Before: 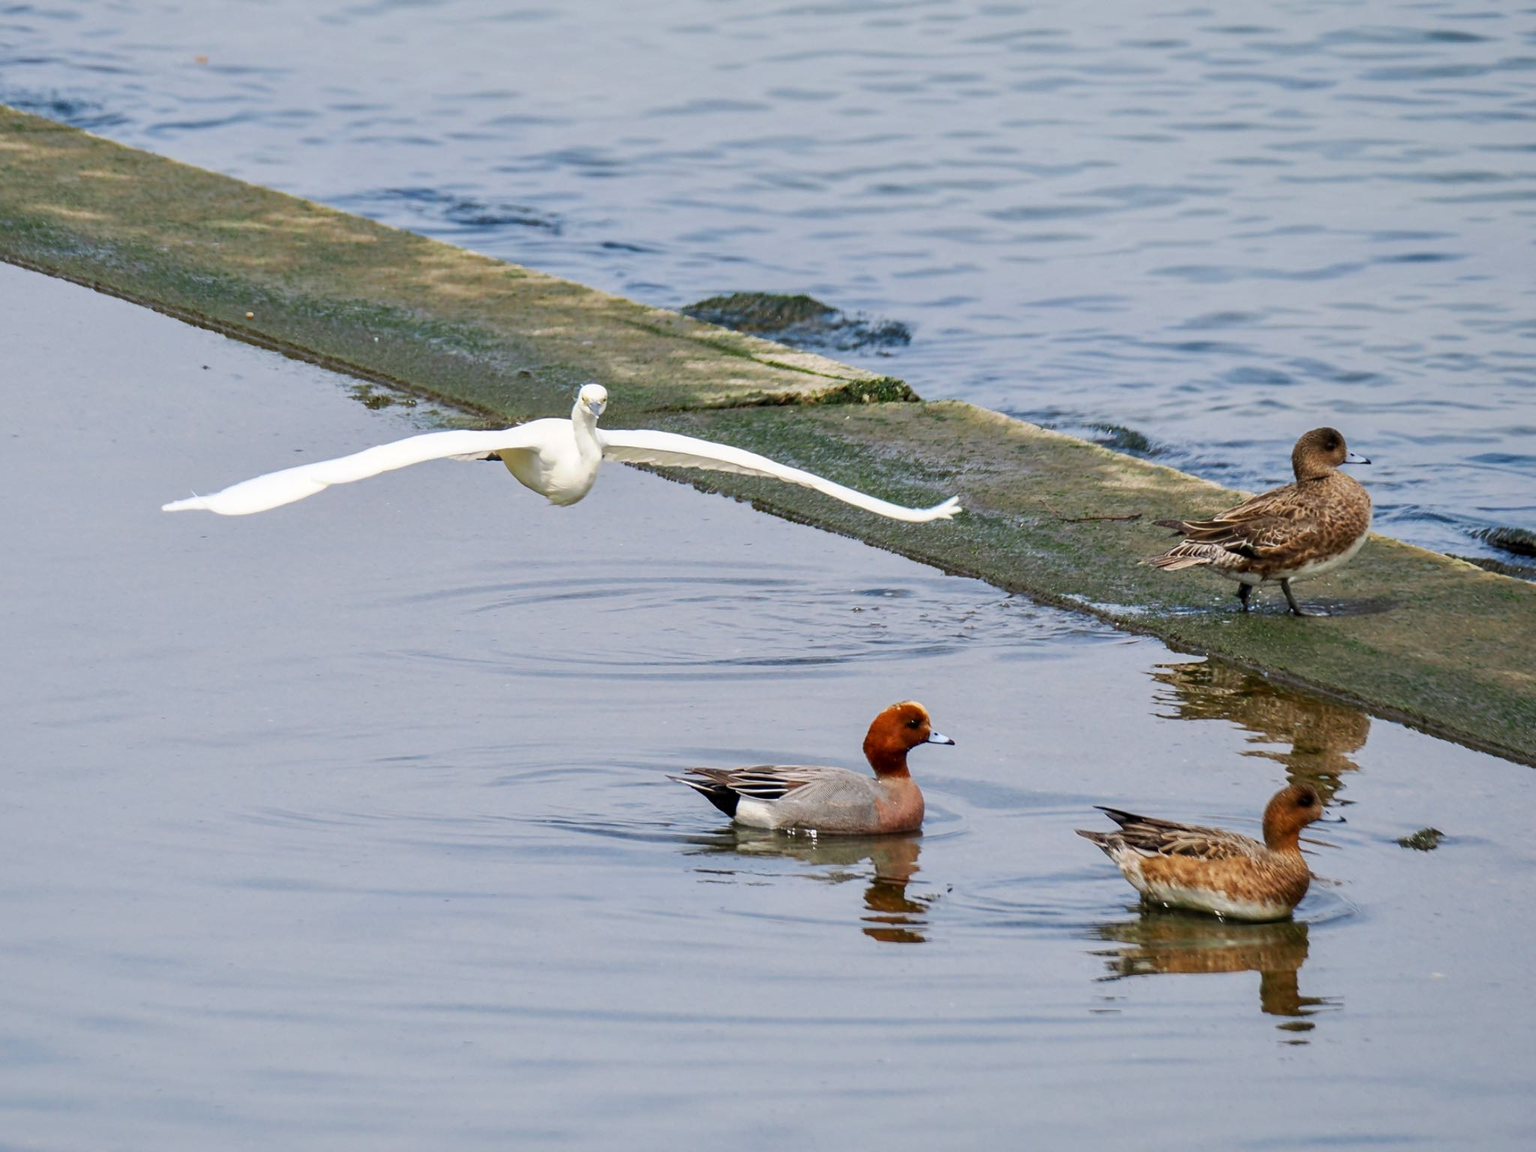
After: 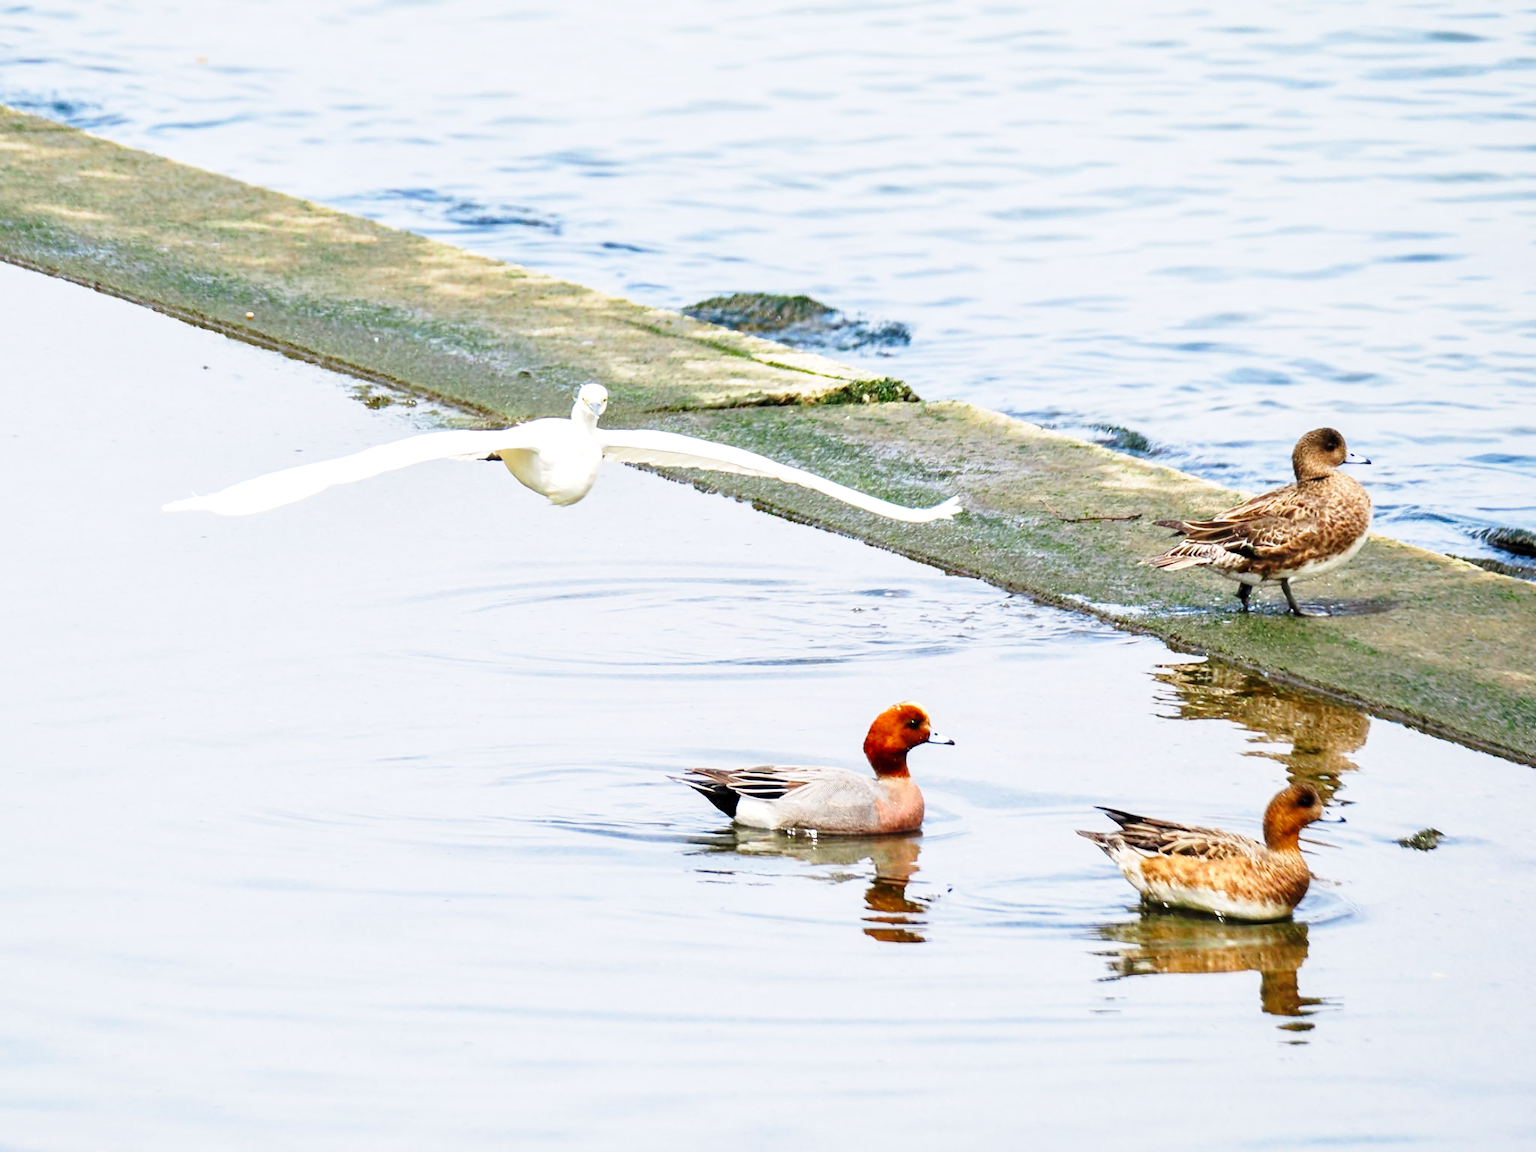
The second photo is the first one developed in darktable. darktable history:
exposure: exposure 0.558 EV, compensate highlight preservation false
tone equalizer: on, module defaults
base curve: curves: ch0 [(0, 0) (0.028, 0.03) (0.121, 0.232) (0.46, 0.748) (0.859, 0.968) (1, 1)], preserve colors none
